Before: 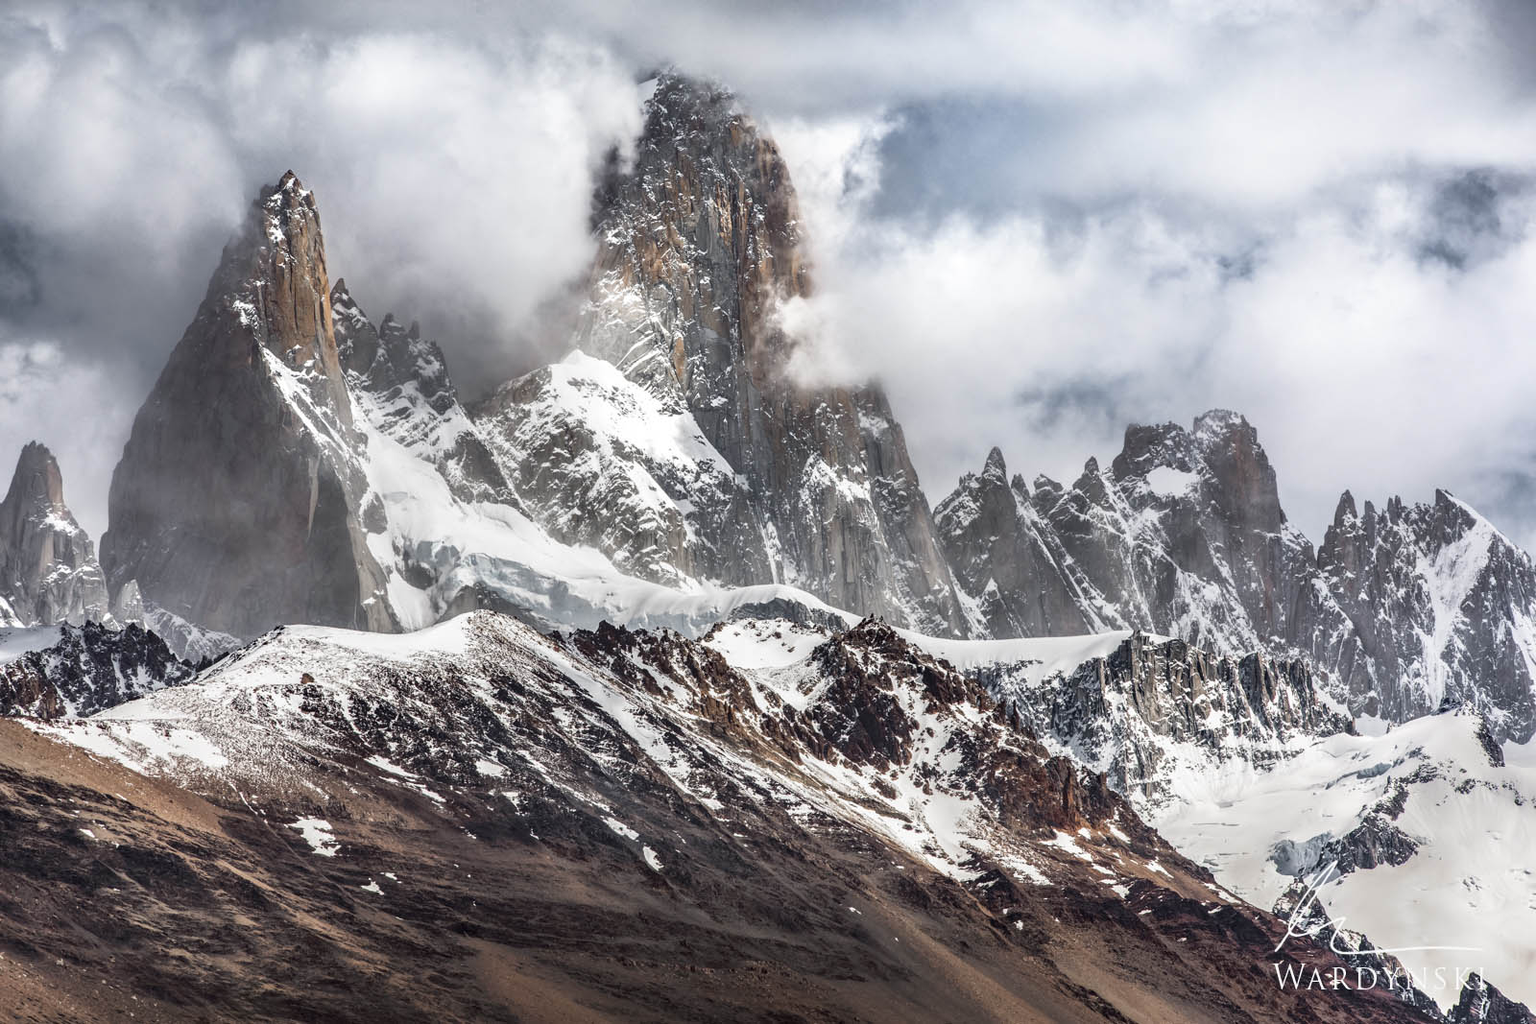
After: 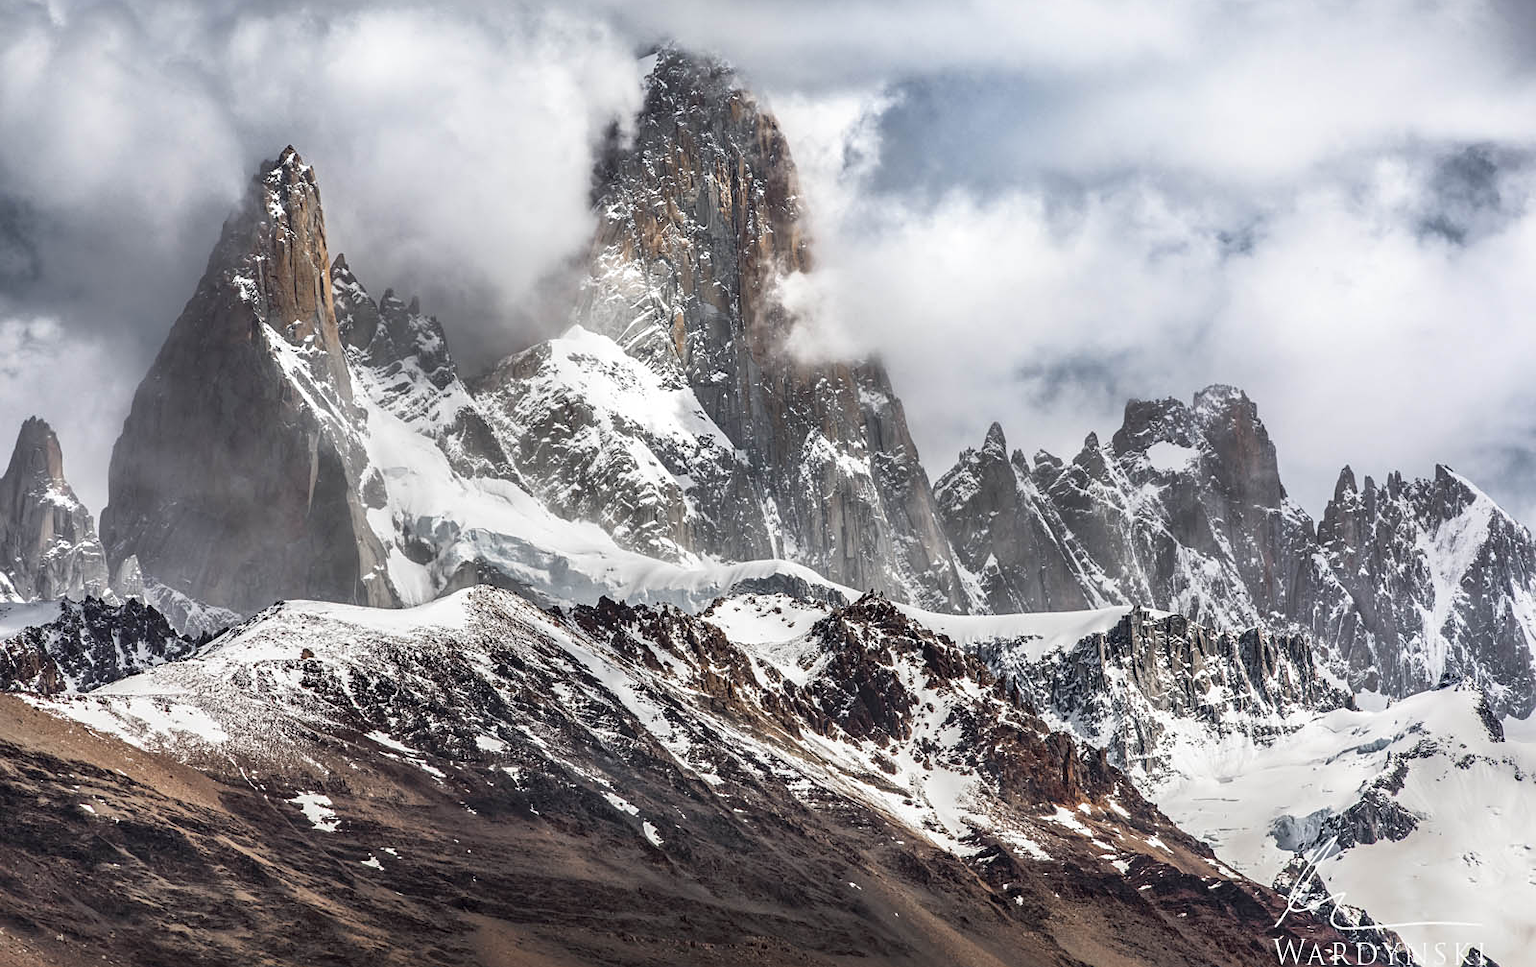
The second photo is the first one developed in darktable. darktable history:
sharpen: amount 0.2
crop and rotate: top 2.479%, bottom 3.018%
